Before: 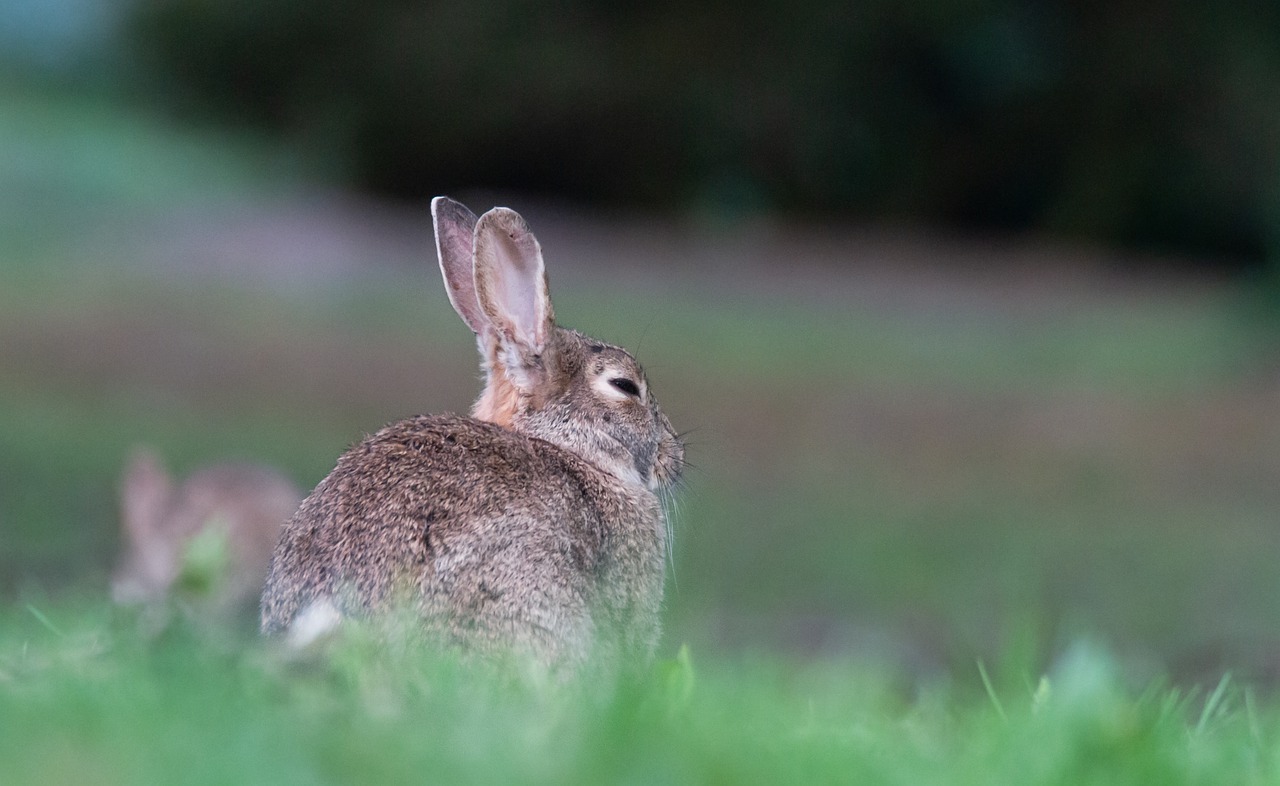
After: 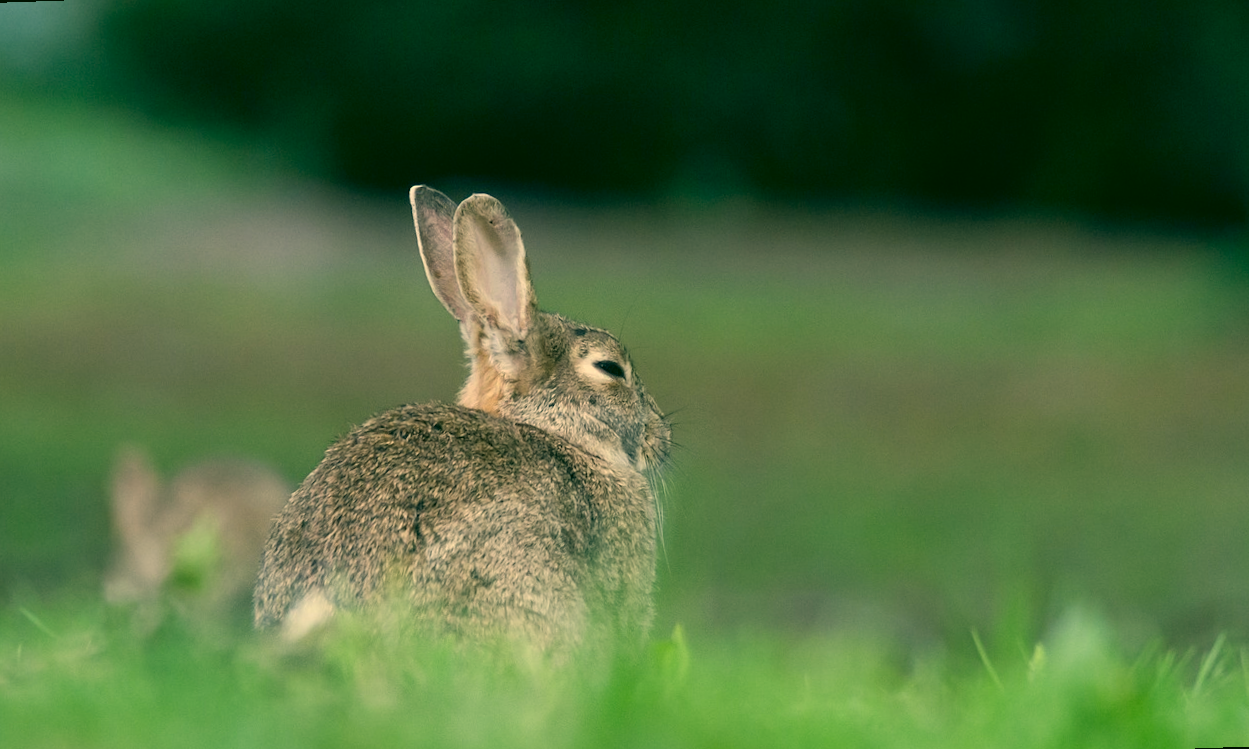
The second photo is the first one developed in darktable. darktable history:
rotate and perspective: rotation -2°, crop left 0.022, crop right 0.978, crop top 0.049, crop bottom 0.951
color correction: highlights a* 5.62, highlights b* 33.57, shadows a* -25.86, shadows b* 4.02
